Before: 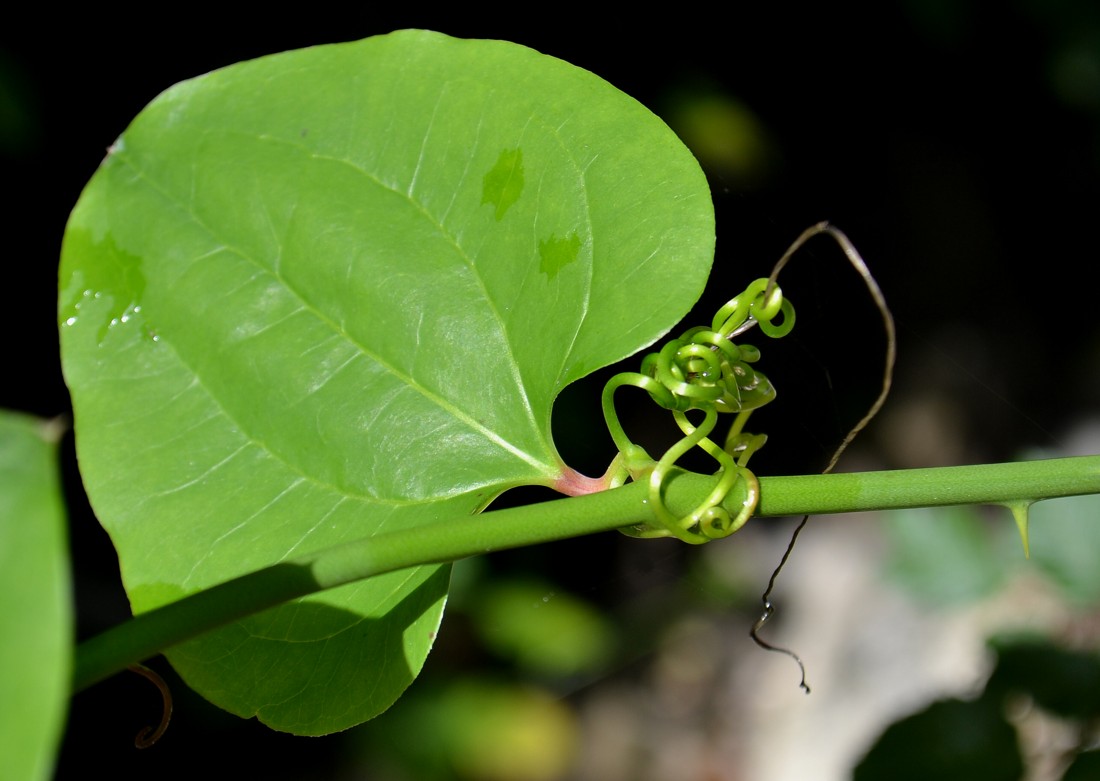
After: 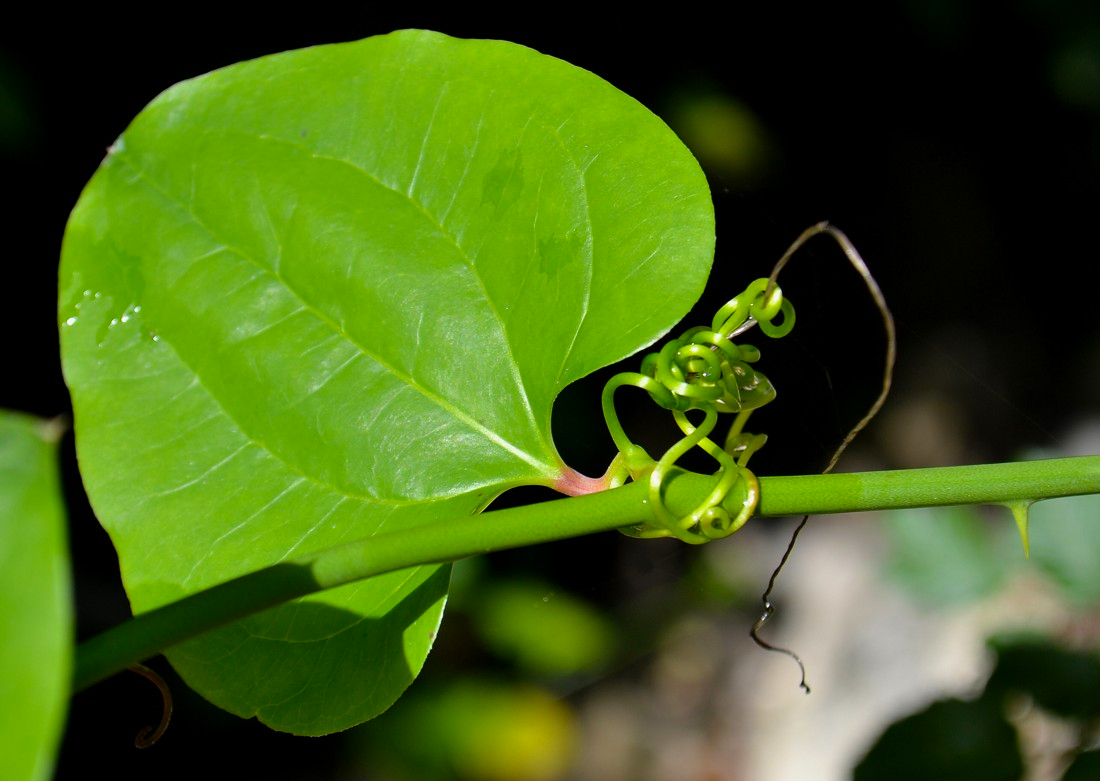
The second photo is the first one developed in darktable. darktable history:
color balance rgb: perceptual saturation grading › global saturation 19.41%
